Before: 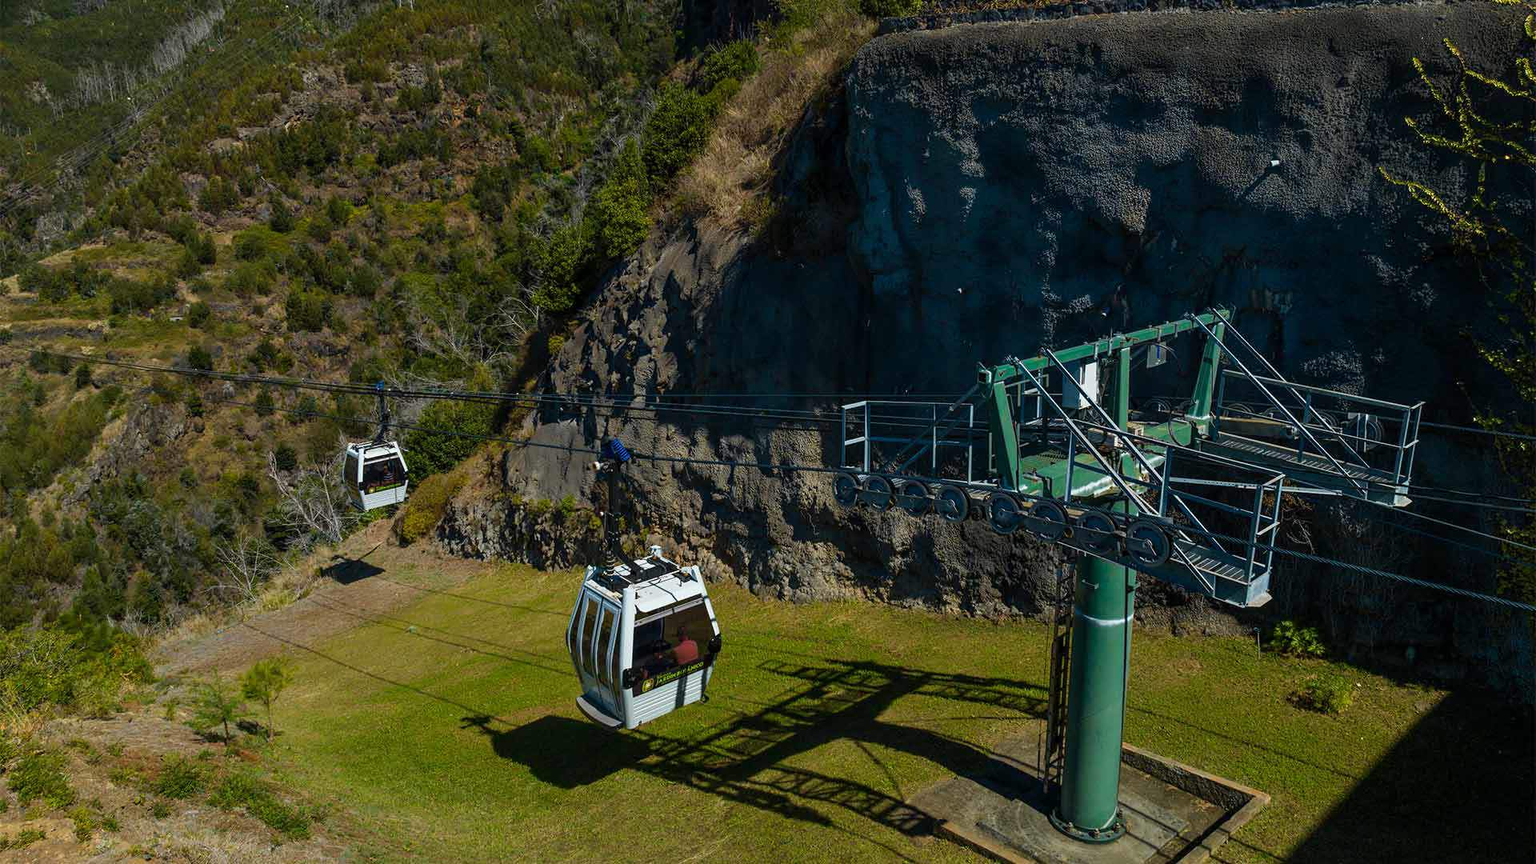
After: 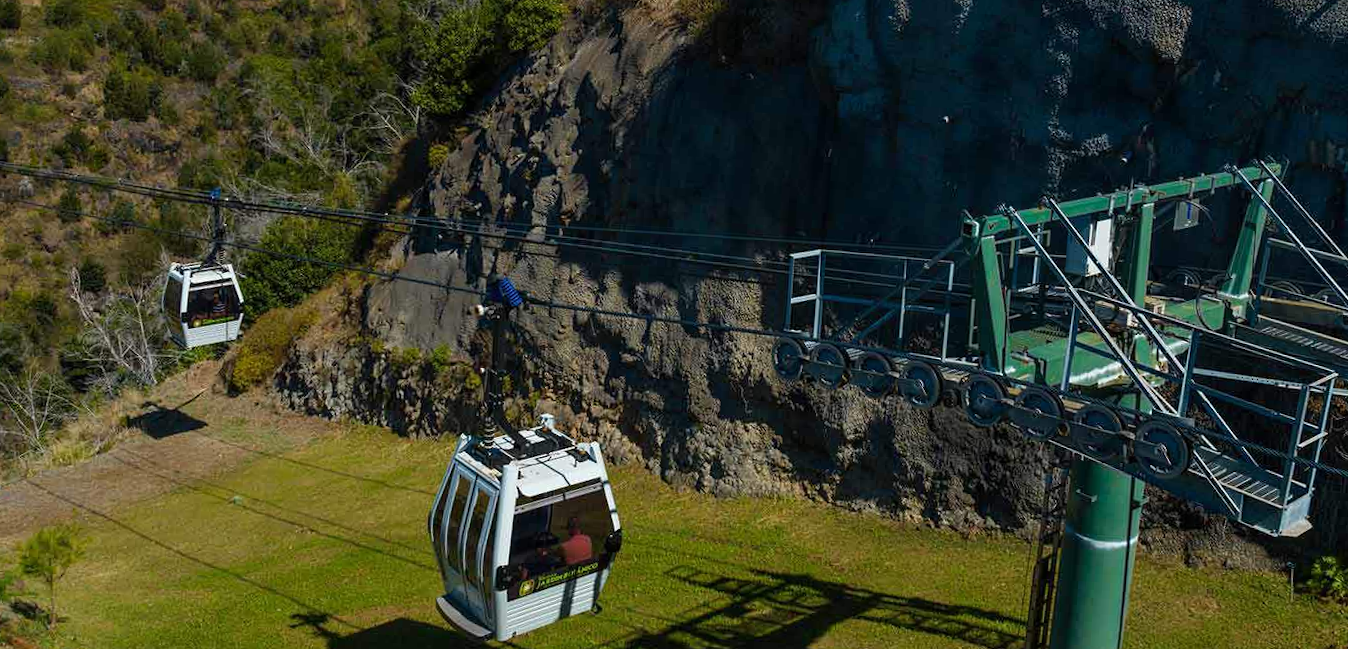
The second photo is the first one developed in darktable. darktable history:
crop and rotate: angle -3.51°, left 9.896%, top 21.296%, right 12.348%, bottom 12.157%
